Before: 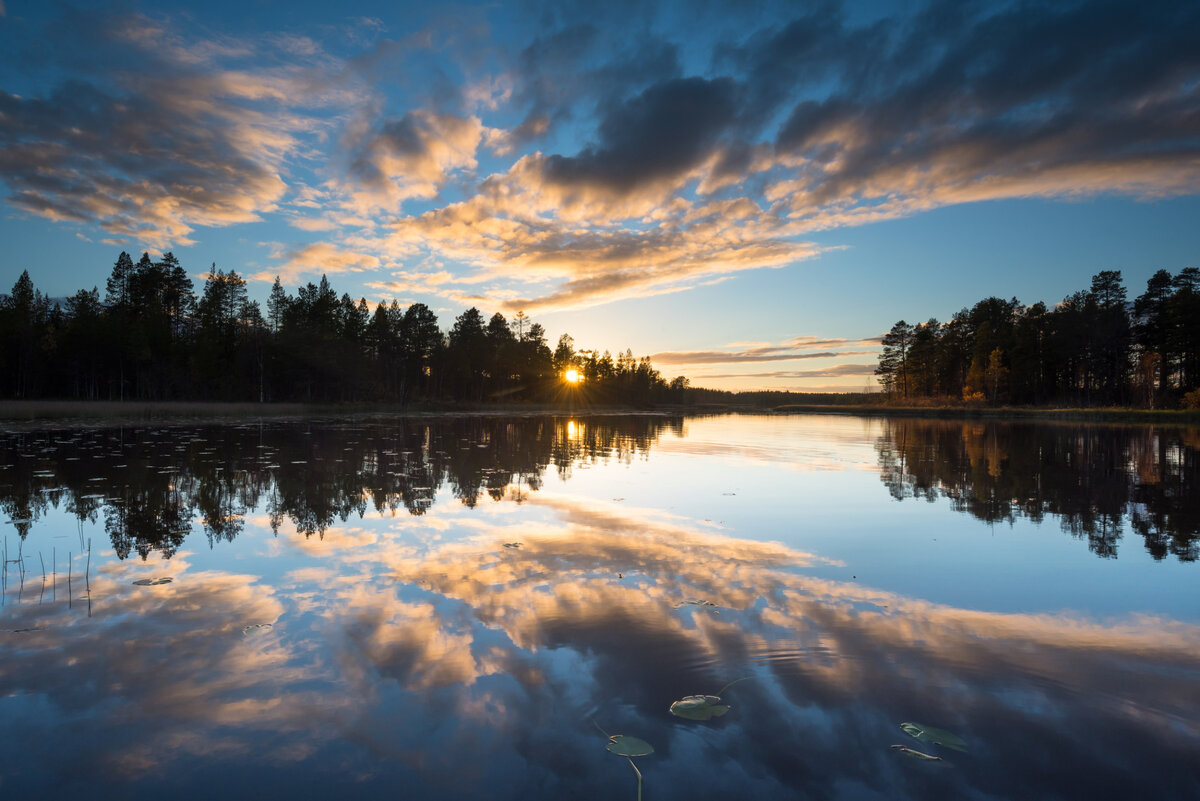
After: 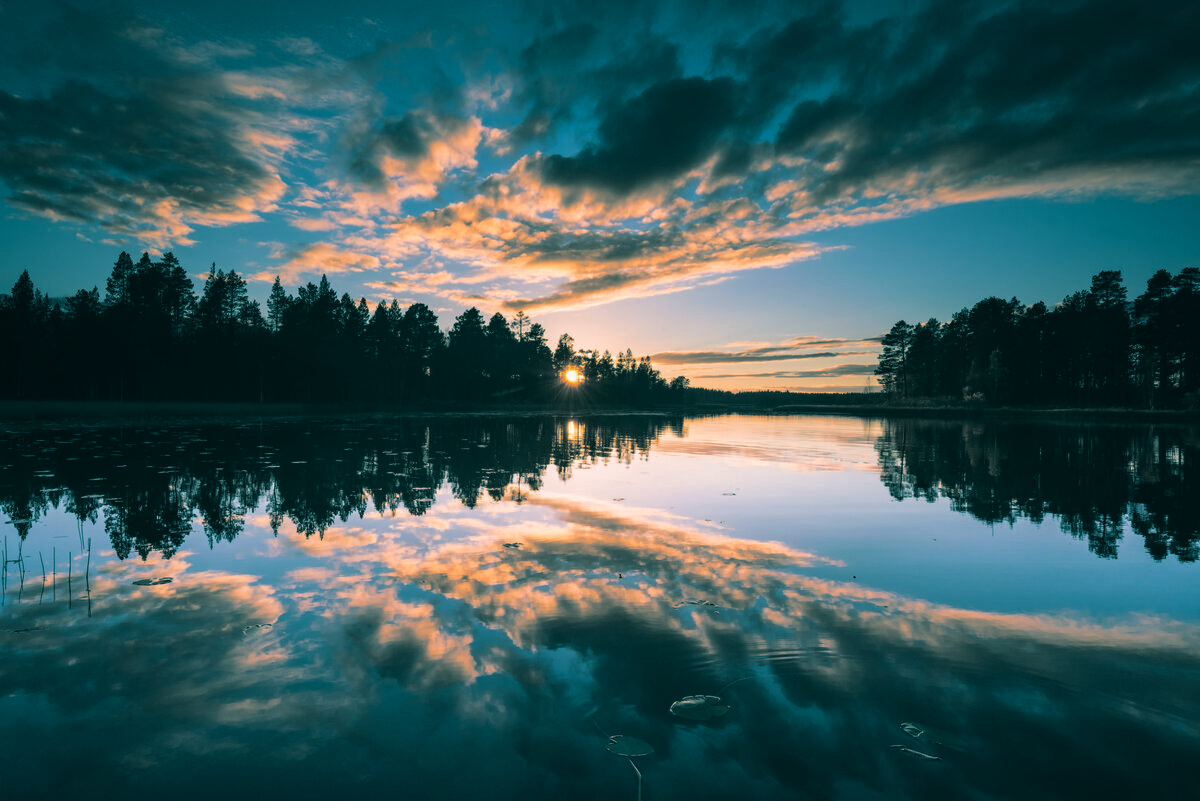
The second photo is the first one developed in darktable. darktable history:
split-toning: shadows › hue 186.43°, highlights › hue 49.29°, compress 30.29%
color balance: lift [1.016, 0.983, 1, 1.017], gamma [0.78, 1.018, 1.043, 0.957], gain [0.786, 1.063, 0.937, 1.017], input saturation 118.26%, contrast 13.43%, contrast fulcrum 21.62%, output saturation 82.76%
local contrast: on, module defaults
